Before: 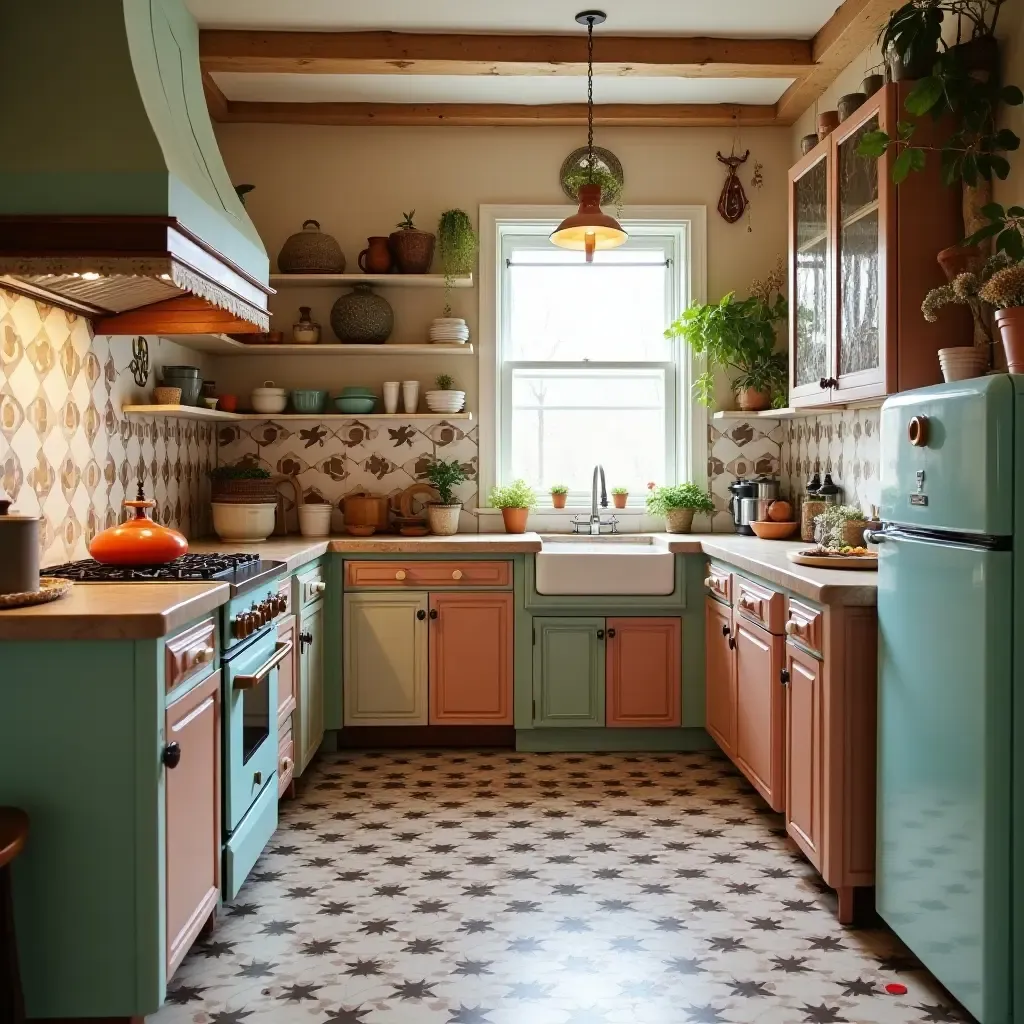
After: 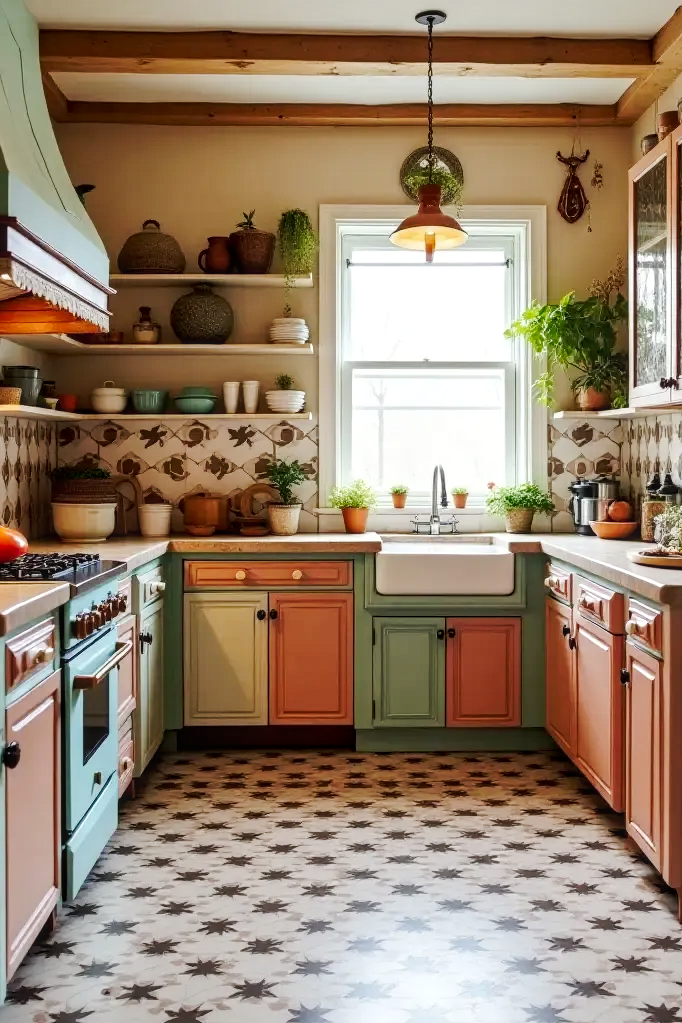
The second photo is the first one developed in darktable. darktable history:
crop and rotate: left 15.643%, right 17.744%
tone curve: curves: ch0 [(0, 0.024) (0.049, 0.038) (0.176, 0.162) (0.33, 0.331) (0.432, 0.475) (0.601, 0.665) (0.843, 0.876) (1, 1)]; ch1 [(0, 0) (0.339, 0.358) (0.445, 0.439) (0.476, 0.47) (0.504, 0.504) (0.53, 0.511) (0.557, 0.558) (0.627, 0.635) (0.728, 0.746) (1, 1)]; ch2 [(0, 0) (0.327, 0.324) (0.417, 0.44) (0.46, 0.453) (0.502, 0.504) (0.526, 0.52) (0.54, 0.564) (0.606, 0.626) (0.76, 0.75) (1, 1)], preserve colors none
local contrast: on, module defaults
